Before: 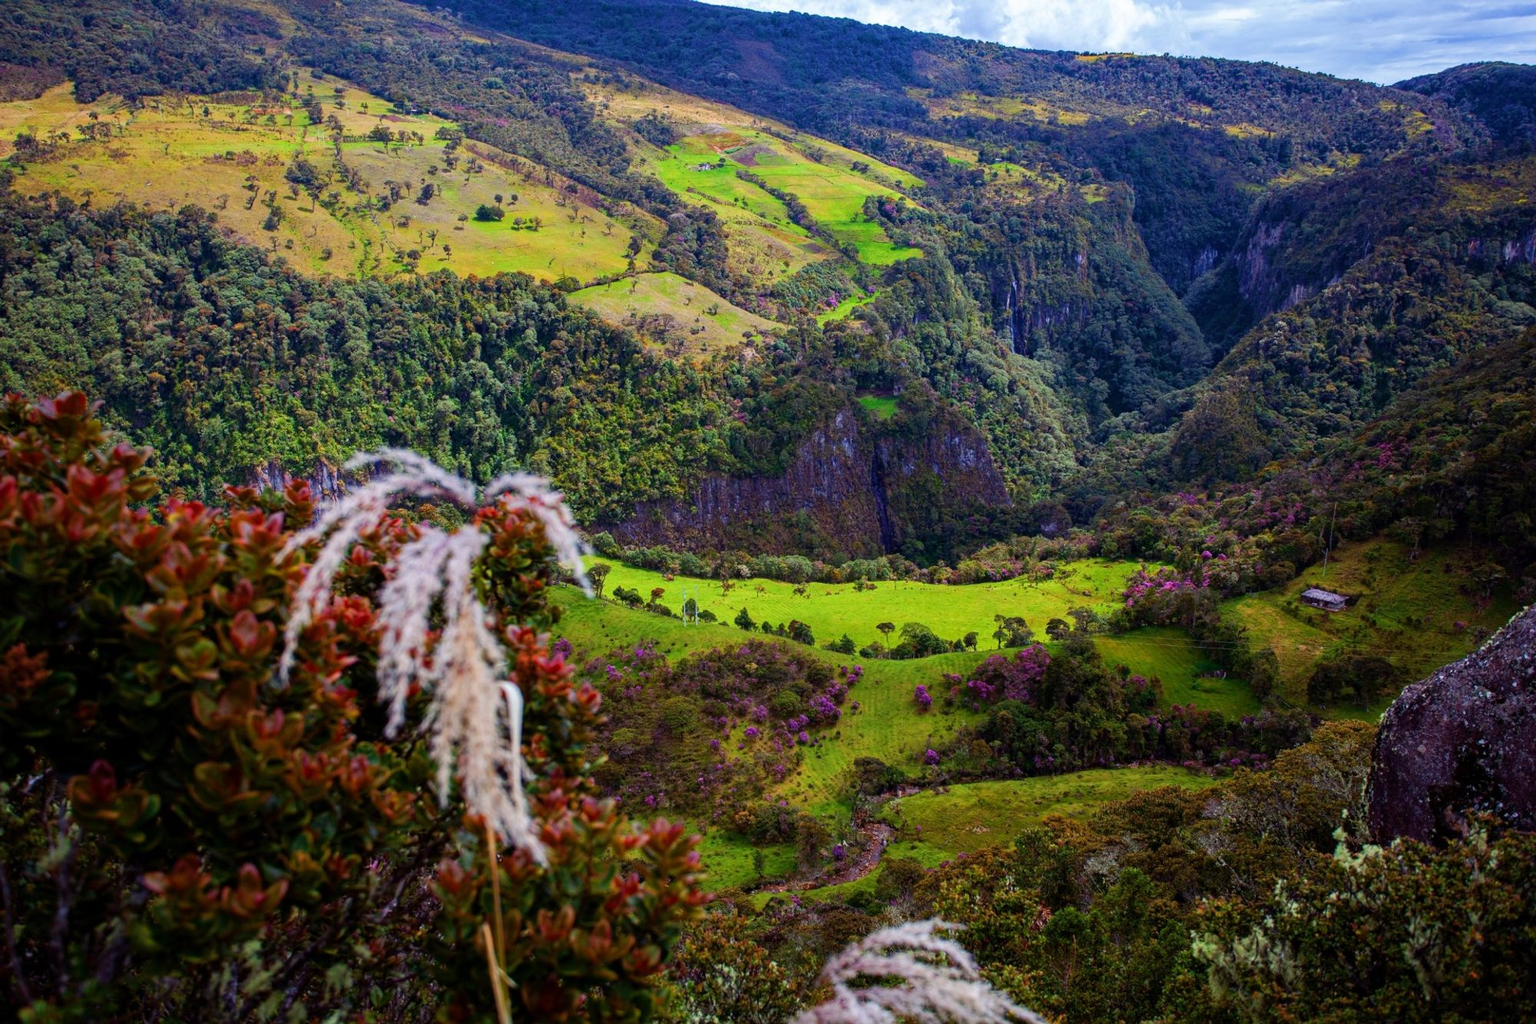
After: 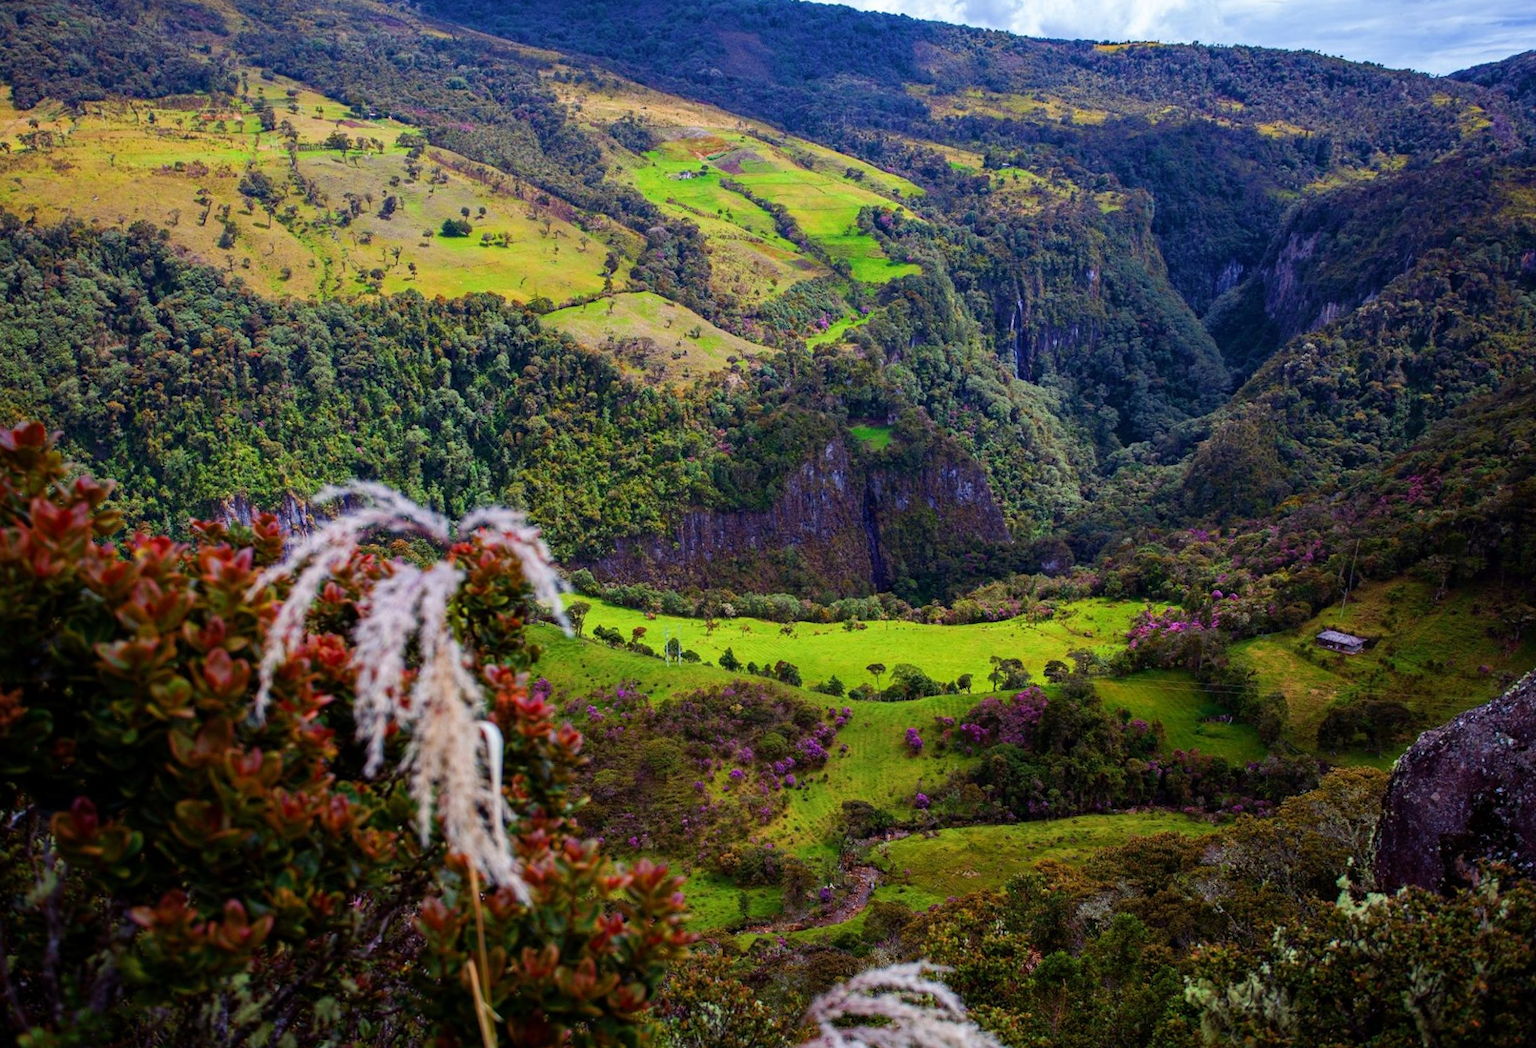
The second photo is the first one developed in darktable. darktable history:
tone equalizer: on, module defaults
rotate and perspective: rotation 0.074°, lens shift (vertical) 0.096, lens shift (horizontal) -0.041, crop left 0.043, crop right 0.952, crop top 0.024, crop bottom 0.979
